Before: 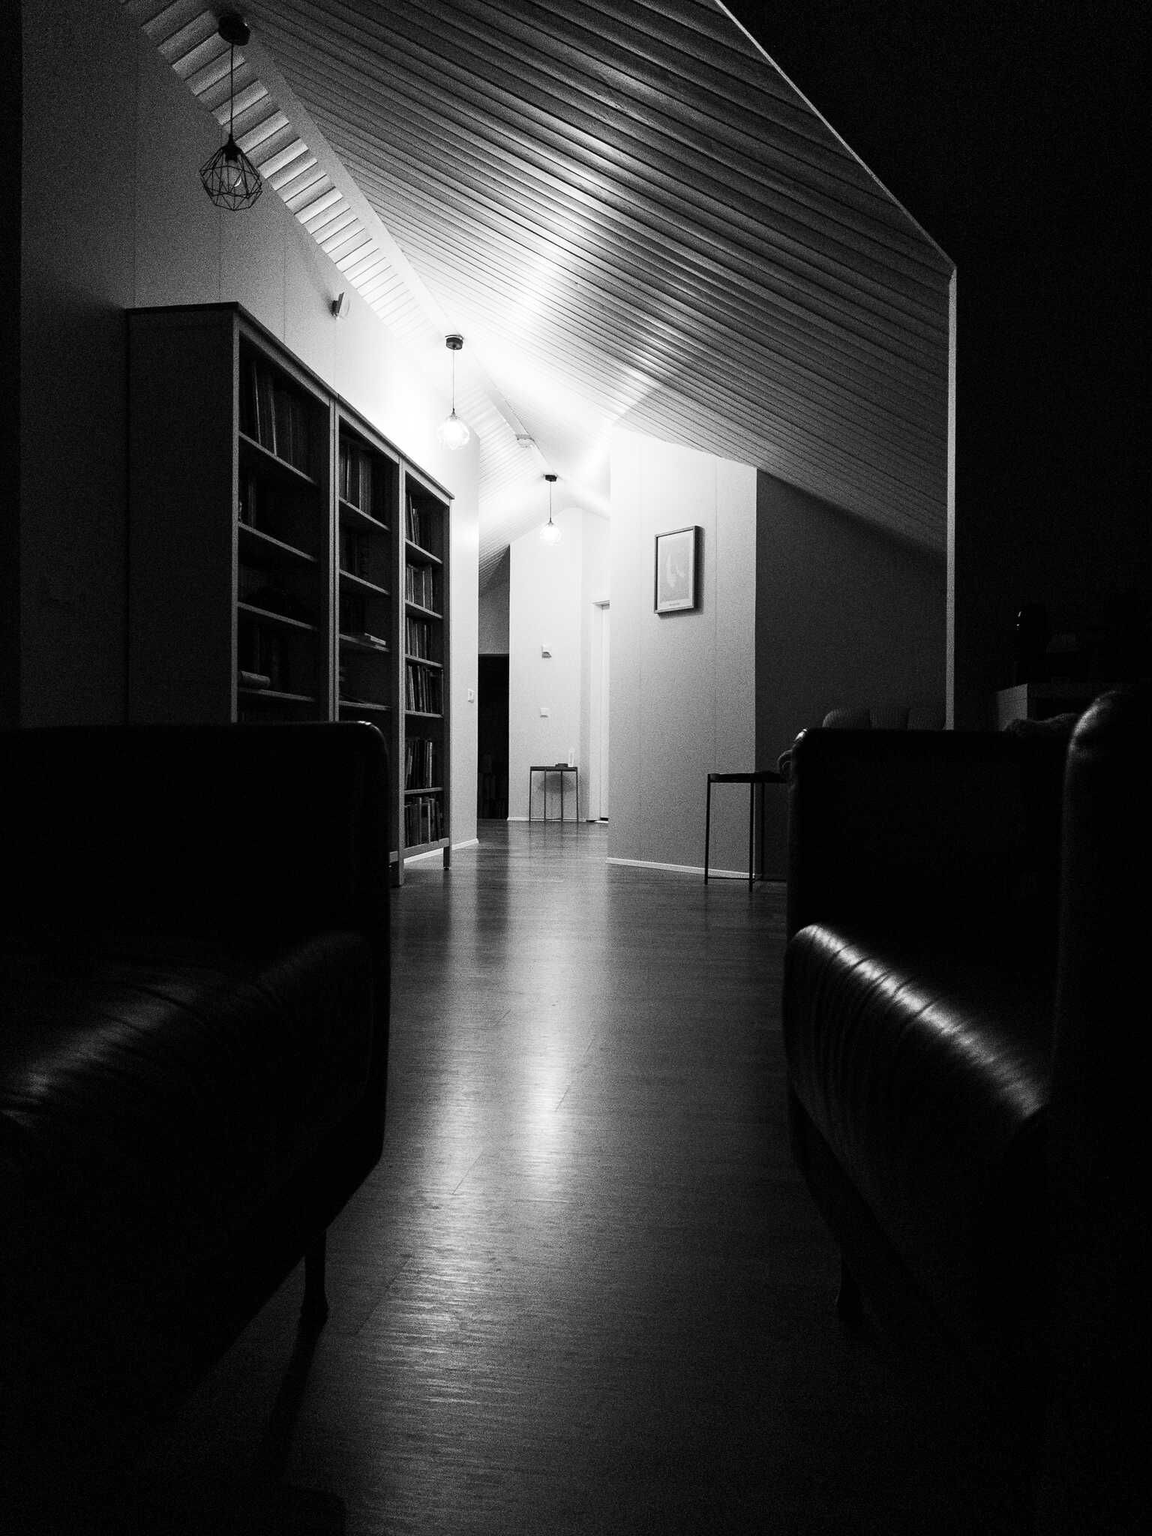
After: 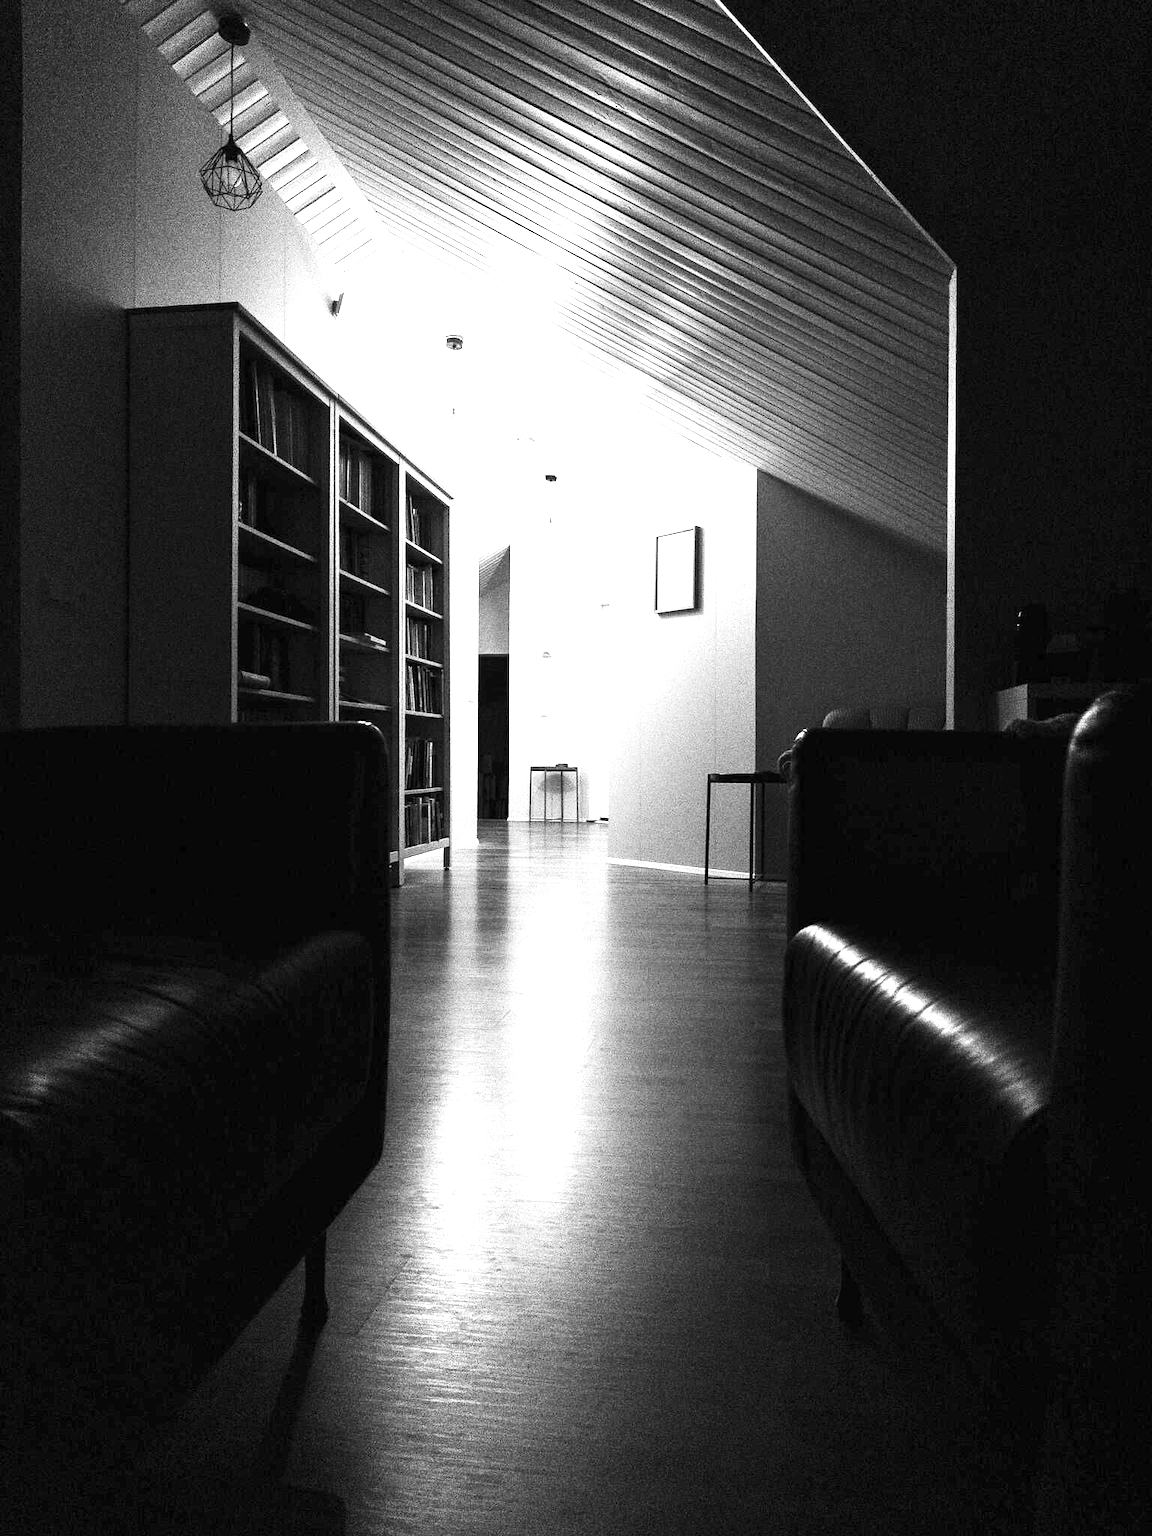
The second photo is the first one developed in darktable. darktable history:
exposure: black level correction 0, exposure 1.388 EV, compensate exposure bias true, compensate highlight preservation false
contrast brightness saturation: contrast 0.15, brightness 0.05
